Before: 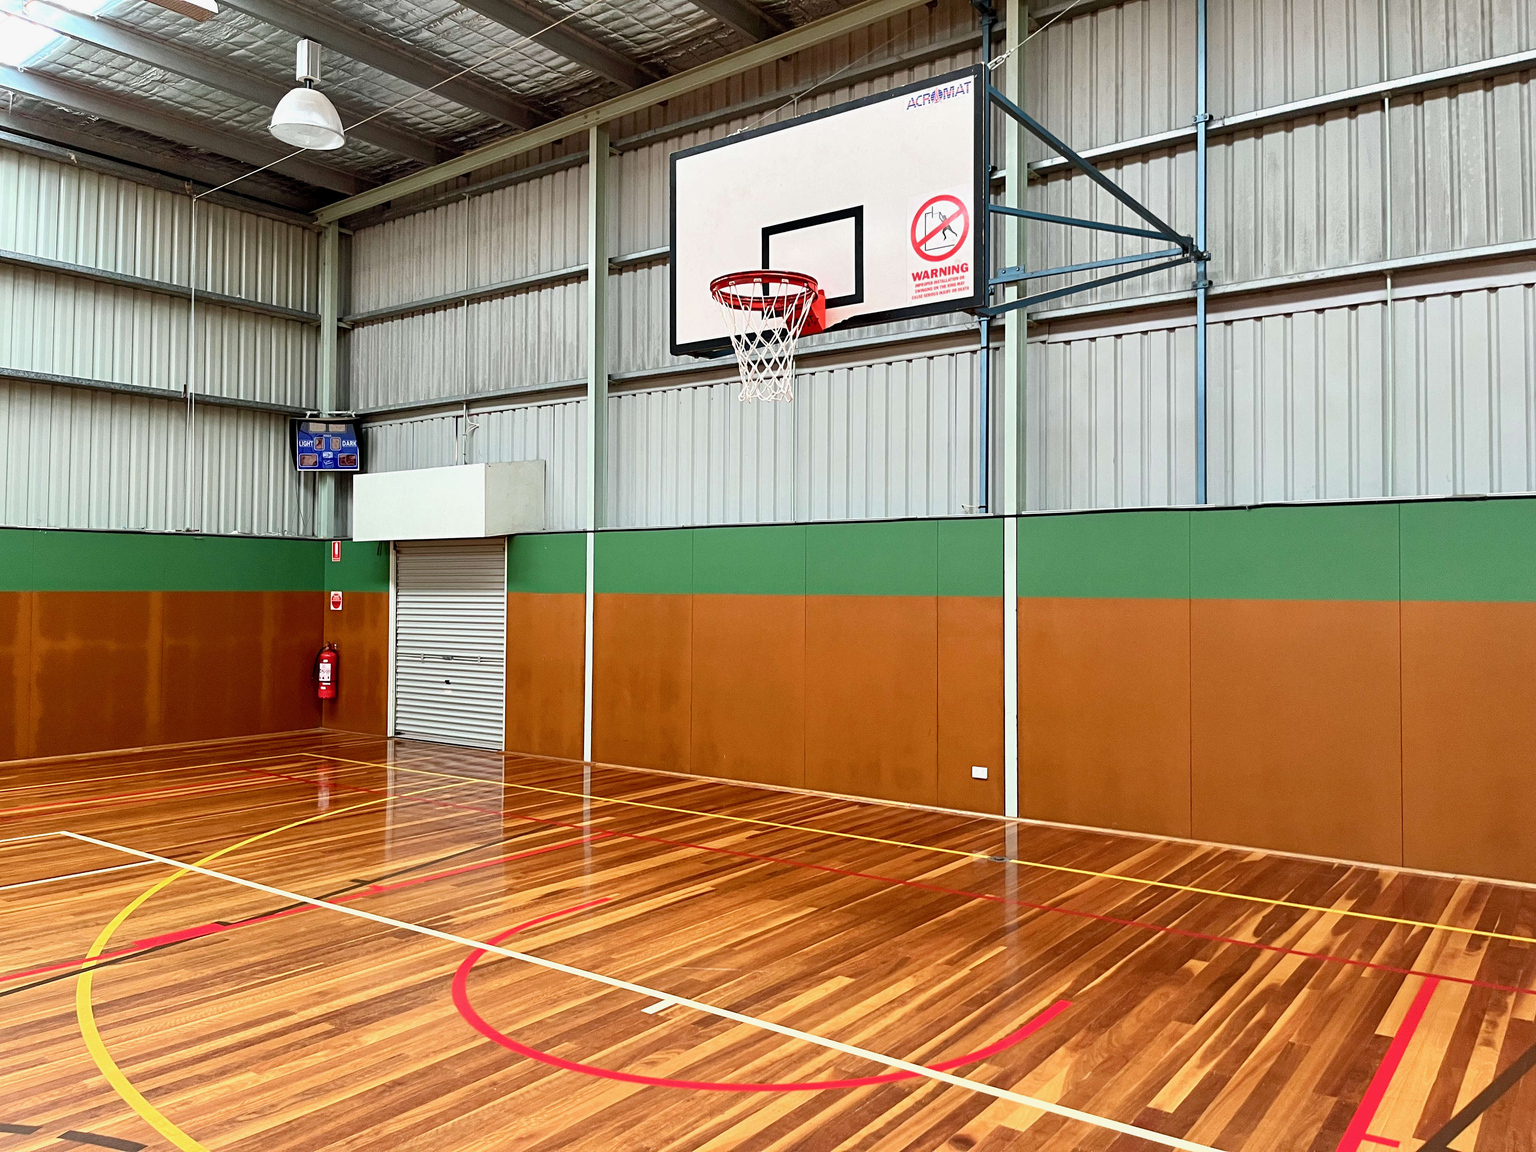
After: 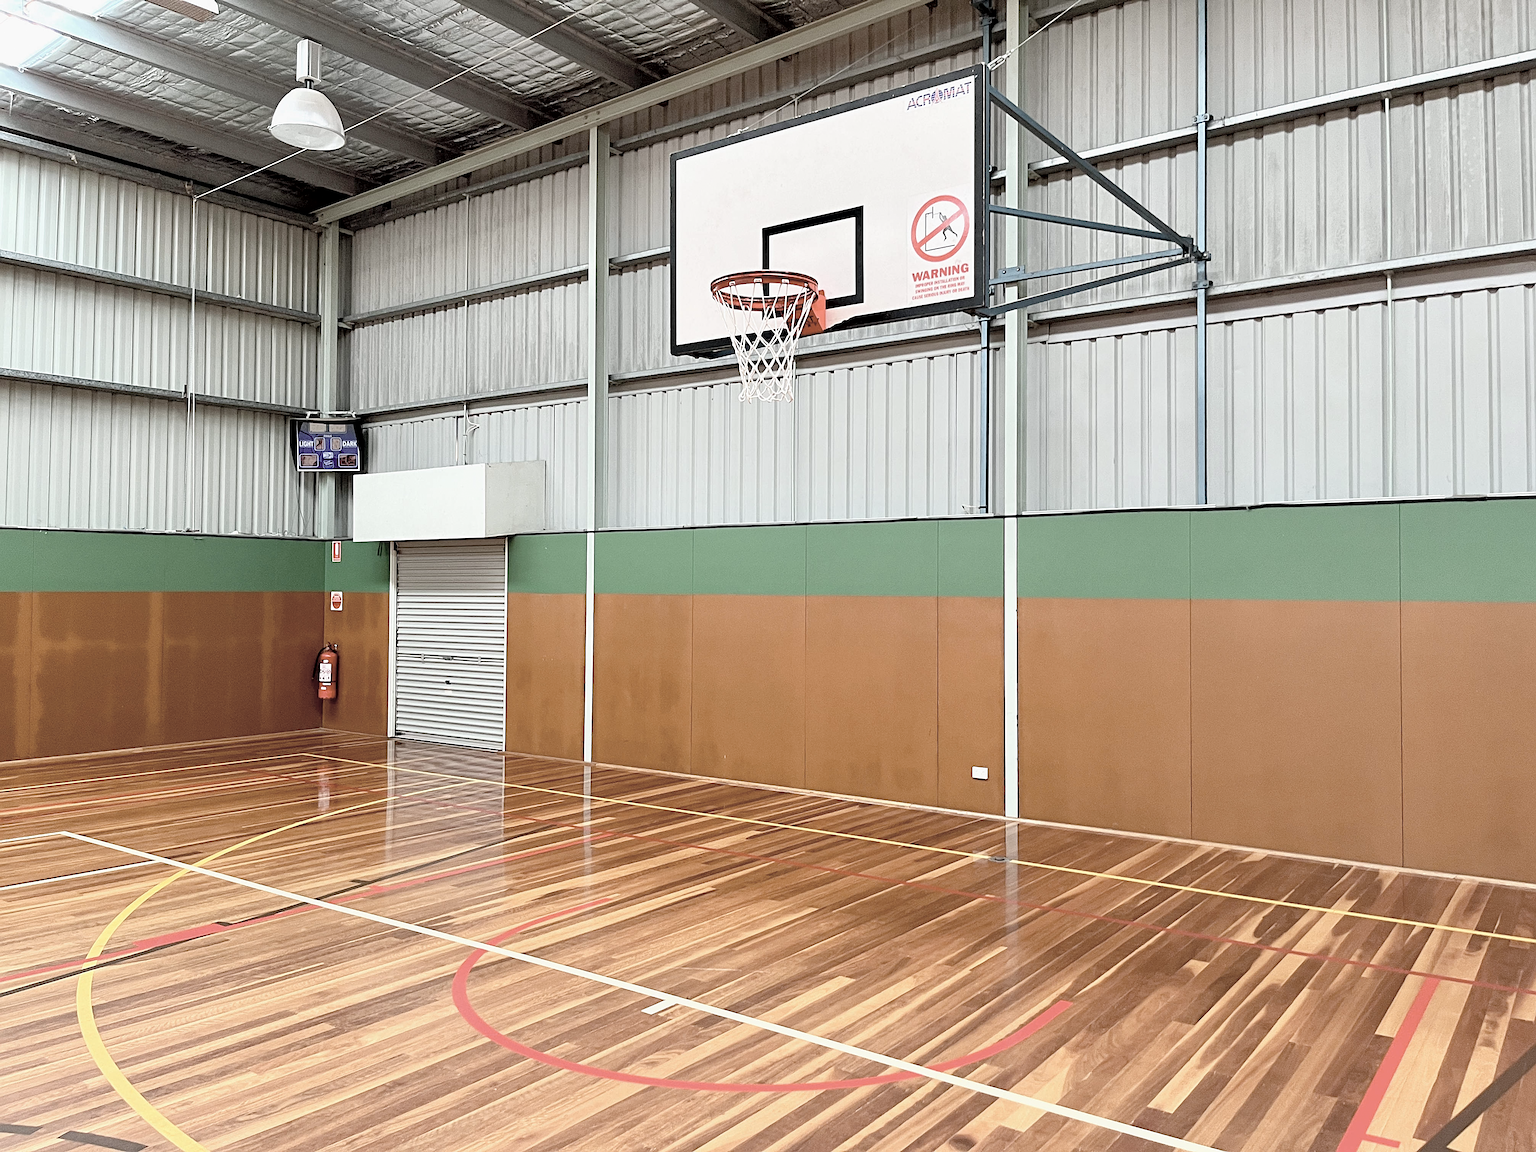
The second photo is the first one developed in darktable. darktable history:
sharpen: on, module defaults
grain: coarseness 0.81 ISO, strength 1.34%, mid-tones bias 0%
contrast brightness saturation: brightness 0.18, saturation -0.5
